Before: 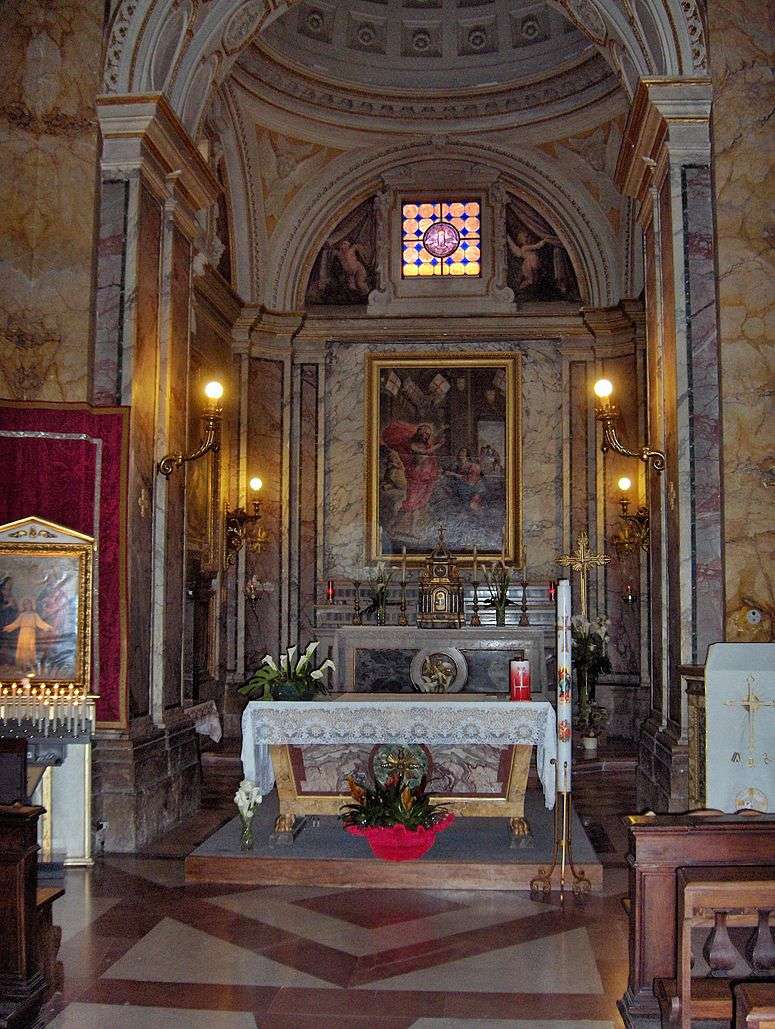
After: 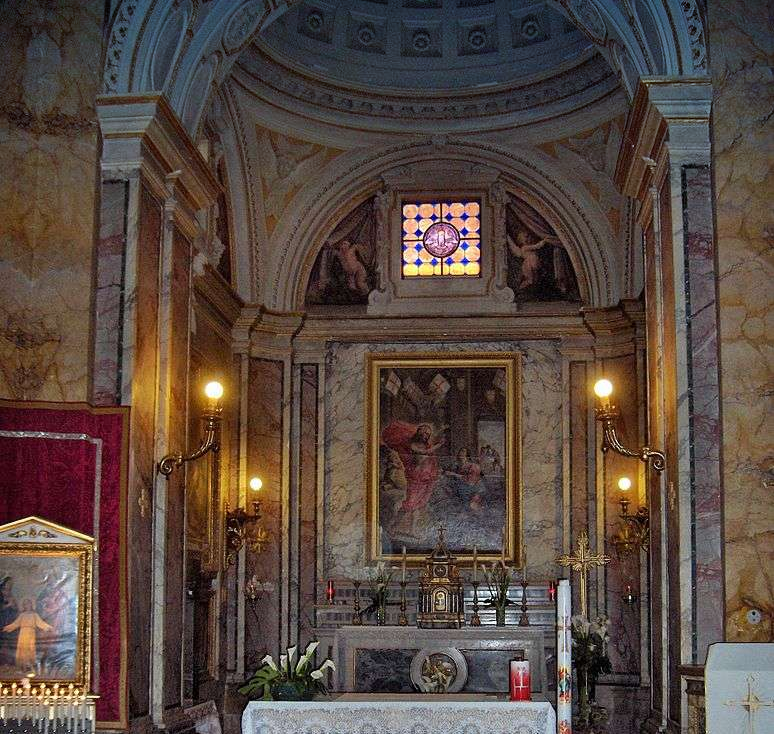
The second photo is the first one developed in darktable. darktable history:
crop: bottom 28.576%
graduated density: density 2.02 EV, hardness 44%, rotation 0.374°, offset 8.21, hue 208.8°, saturation 97%
